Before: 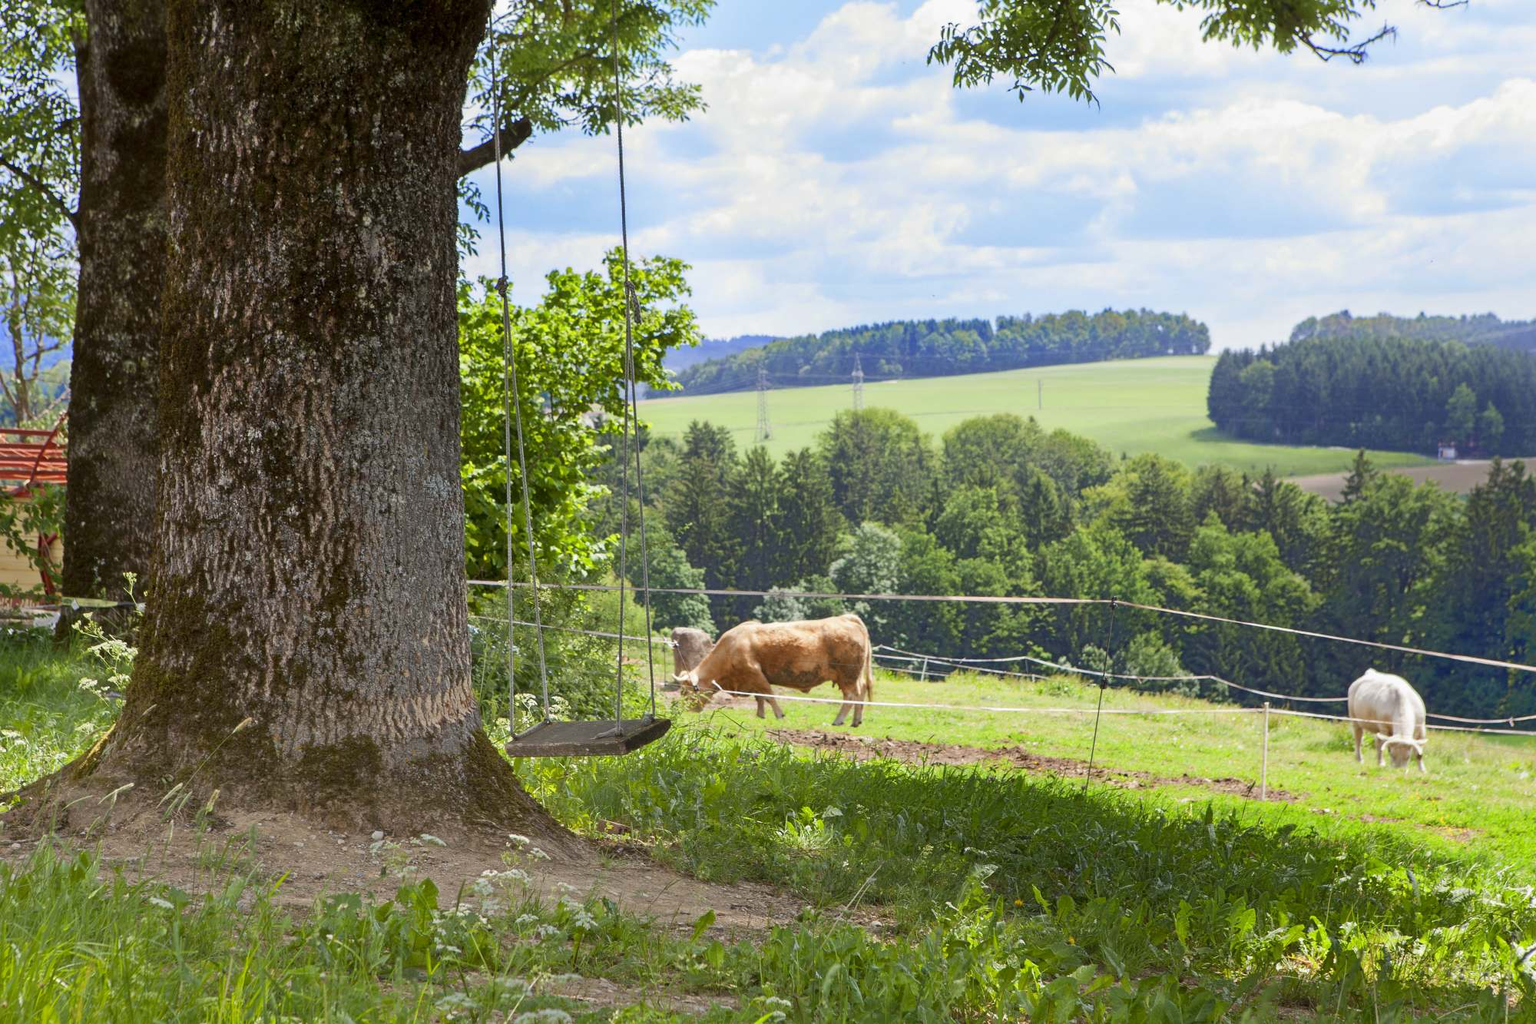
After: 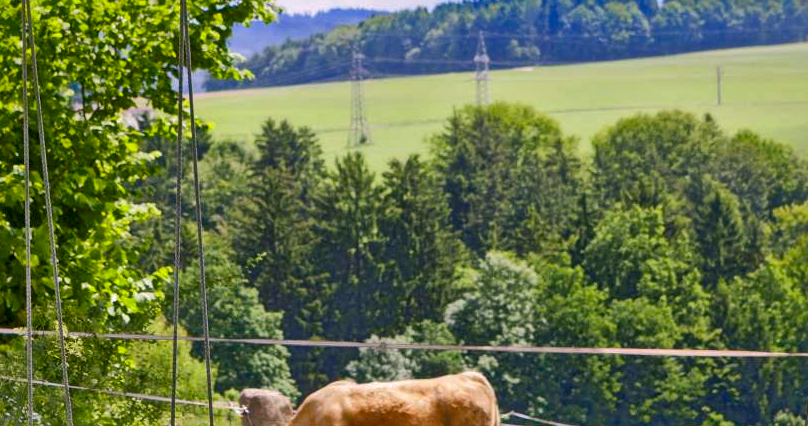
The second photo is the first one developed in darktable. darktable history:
contrast brightness saturation: contrast 0.07, brightness -0.13, saturation 0.06
color calibration: illuminant same as pipeline (D50), adaptation none (bypass), gamut compression 1.72
color balance rgb: shadows lift › chroma 2%, shadows lift › hue 217.2°, power › chroma 0.25%, power › hue 60°, highlights gain › chroma 1.5%, highlights gain › hue 309.6°, global offset › luminance -0.25%, perceptual saturation grading › global saturation 15%, global vibrance 15%
crop: left 31.751%, top 32.172%, right 27.8%, bottom 35.83%
shadows and highlights: on, module defaults
local contrast: mode bilateral grid, contrast 20, coarseness 20, detail 150%, midtone range 0.2
